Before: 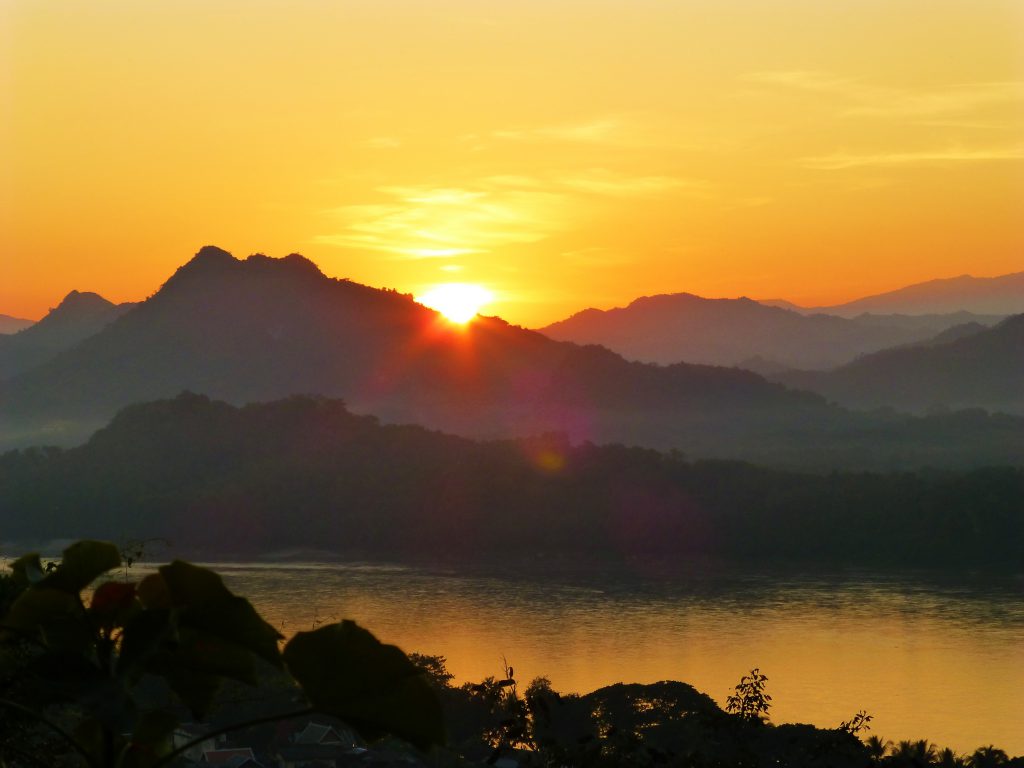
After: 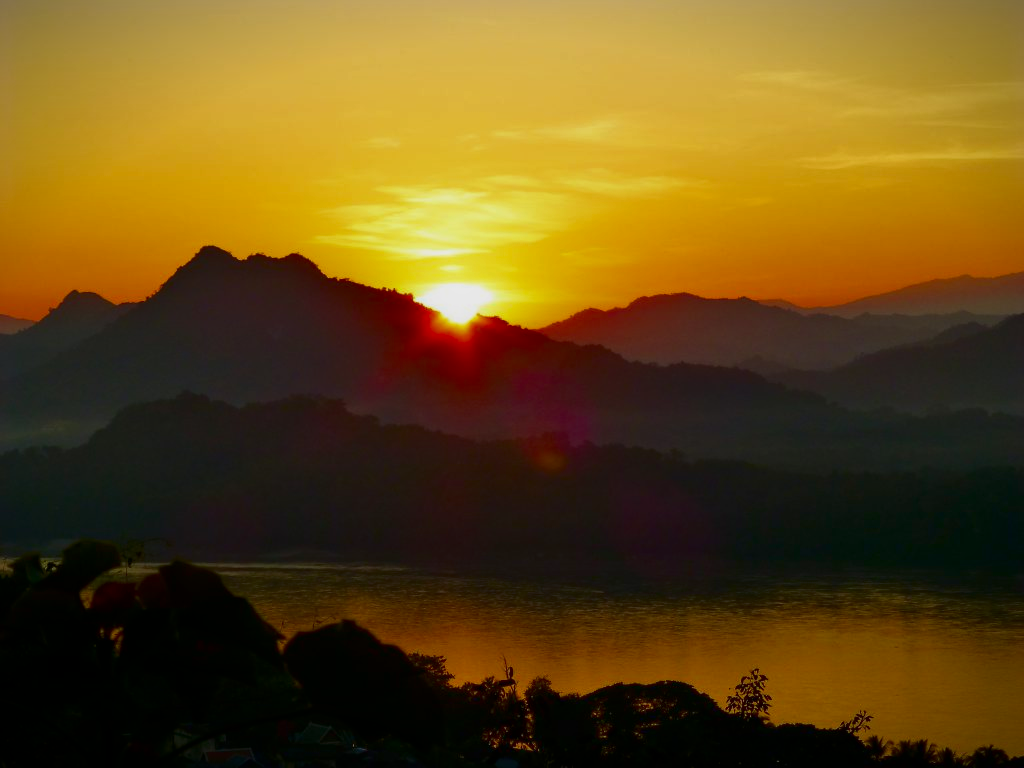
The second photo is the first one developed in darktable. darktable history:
tone equalizer: -8 EV 0.241 EV, -7 EV 0.399 EV, -6 EV 0.45 EV, -5 EV 0.283 EV, -3 EV -0.258 EV, -2 EV -0.404 EV, -1 EV -0.429 EV, +0 EV -0.25 EV, mask exposure compensation -0.512 EV
contrast brightness saturation: contrast 0.126, brightness -0.236, saturation 0.136
vignetting: fall-off start 99.33%, brightness -0.63, saturation -0.006, width/height ratio 1.324
